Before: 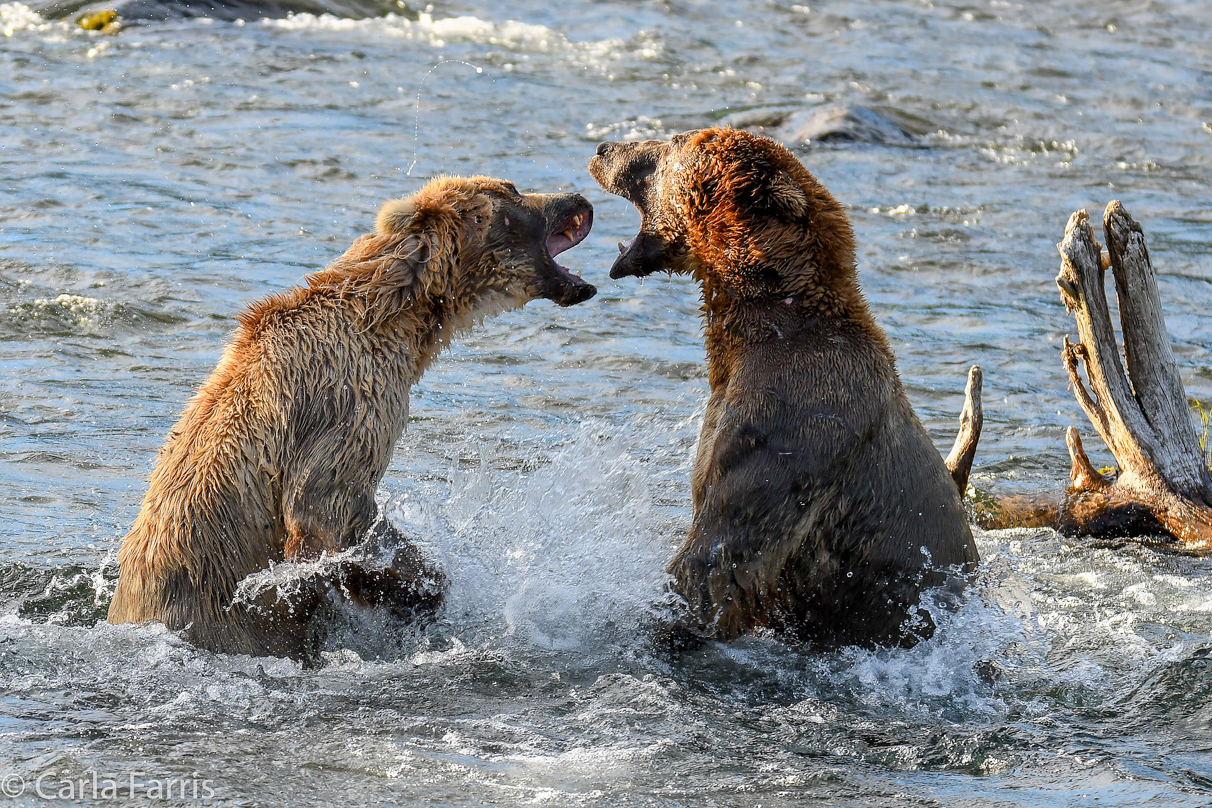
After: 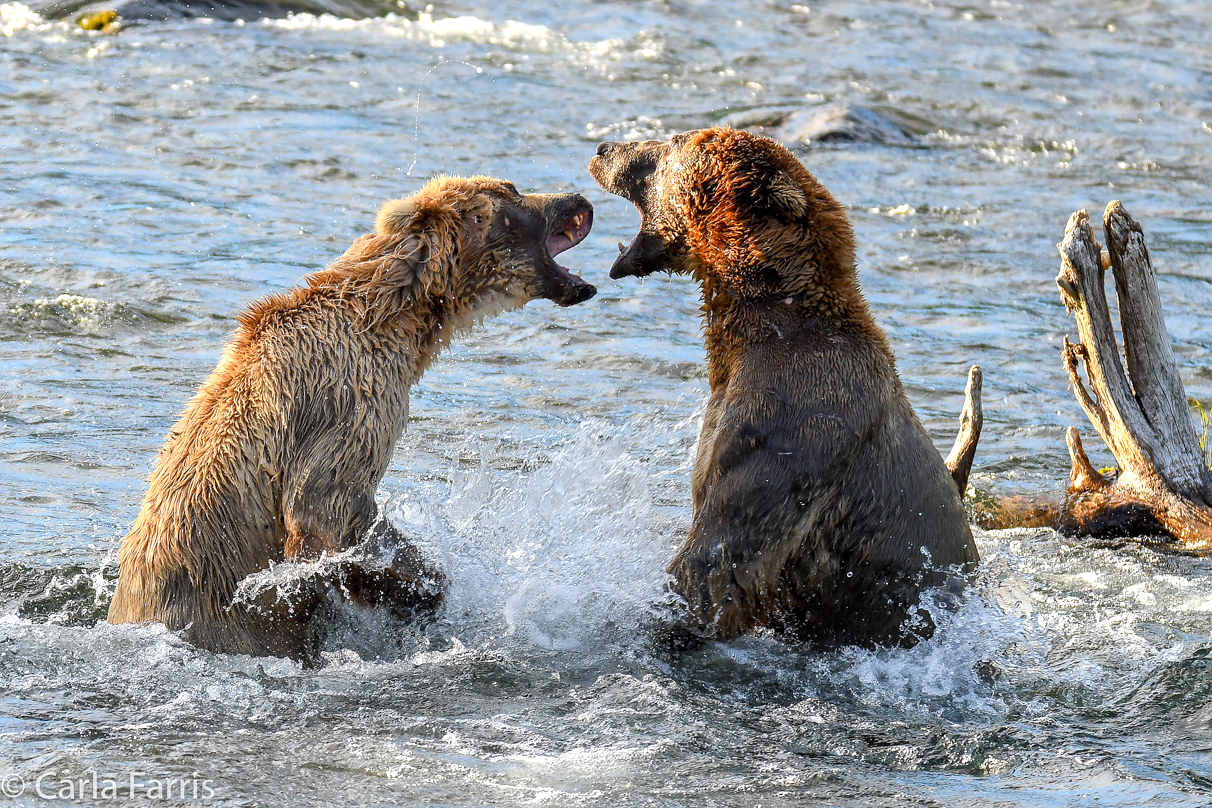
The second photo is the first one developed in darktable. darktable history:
exposure: exposure 0.291 EV, compensate highlight preservation false
